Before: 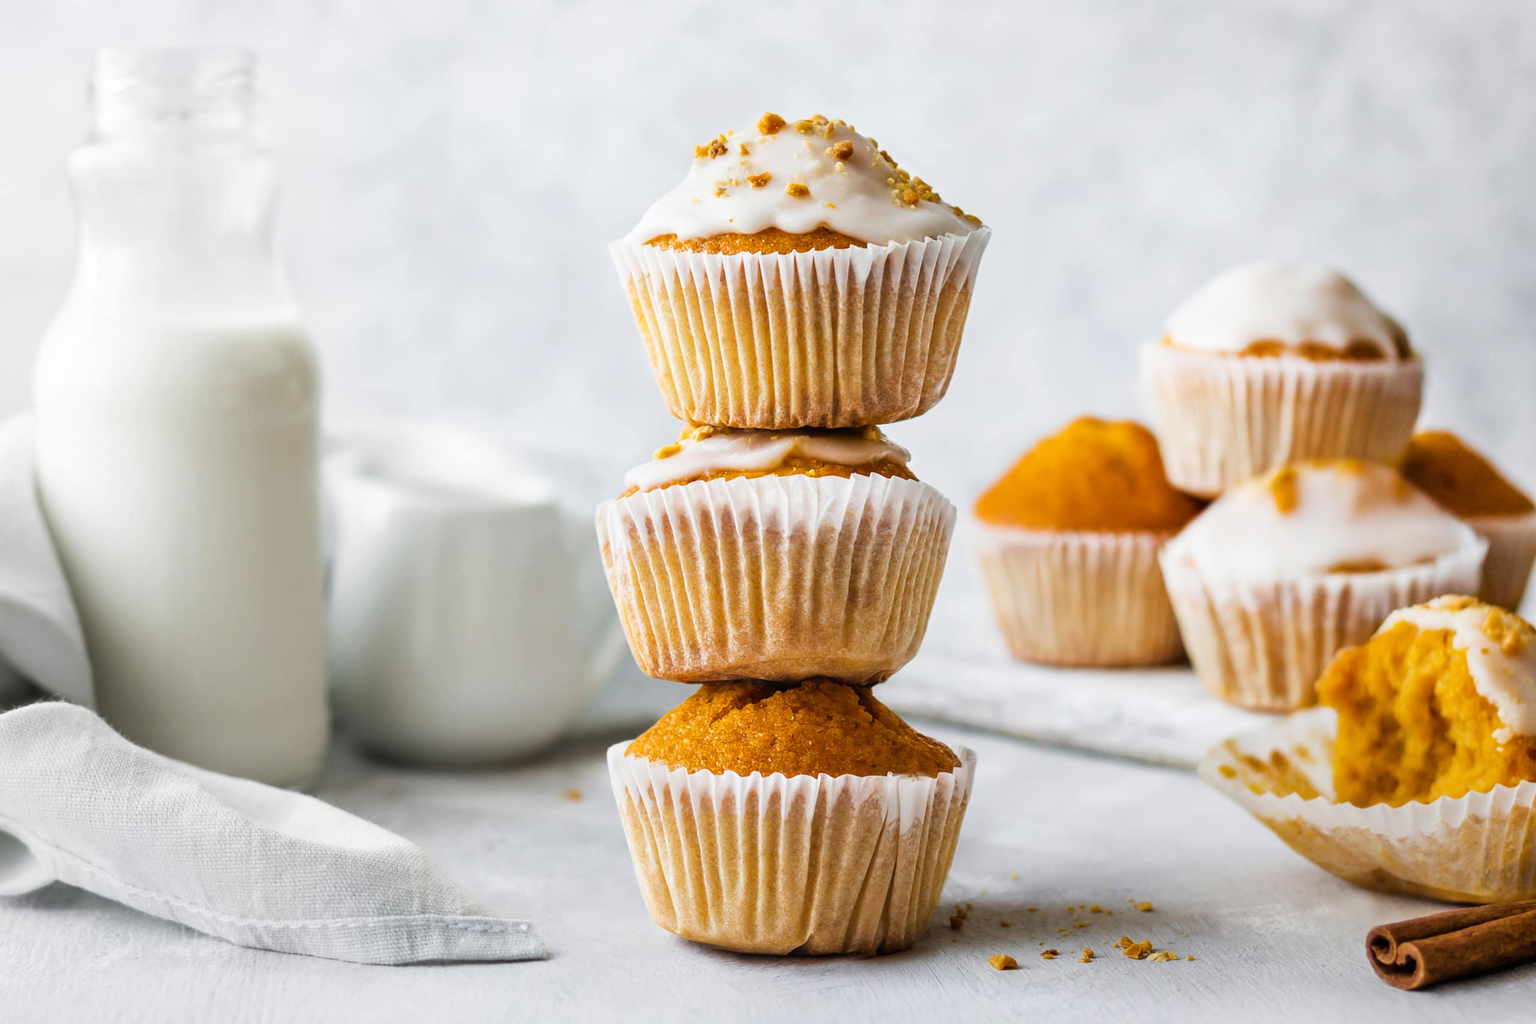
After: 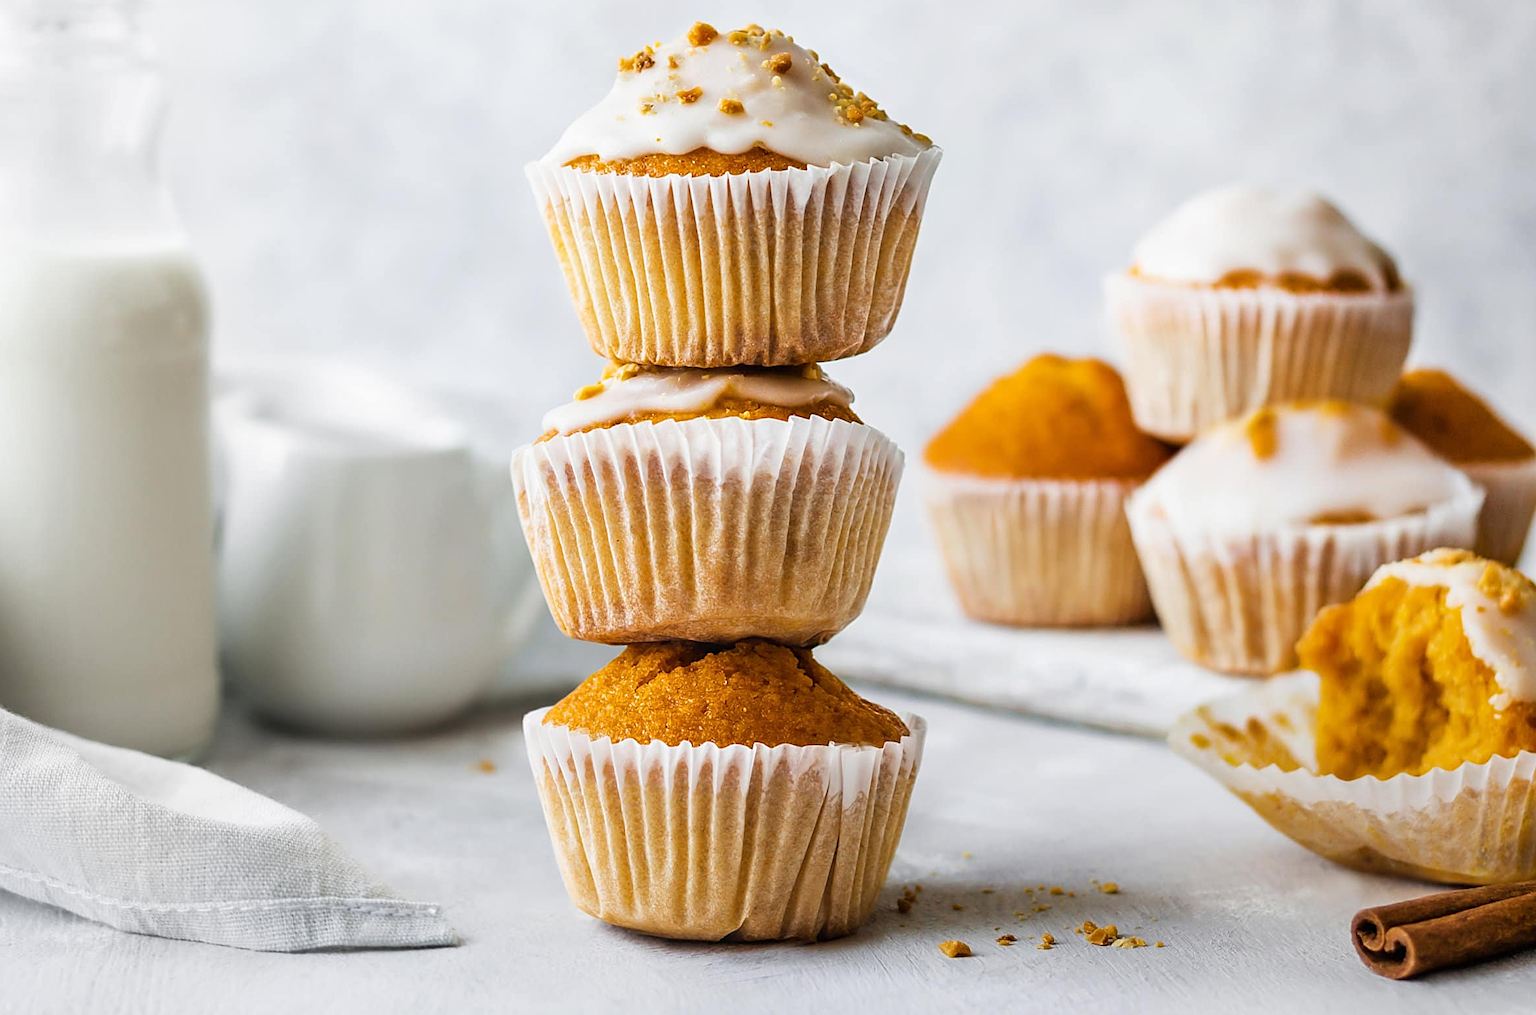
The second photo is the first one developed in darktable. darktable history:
sharpen: on, module defaults
crop and rotate: left 8.321%, top 9.048%
